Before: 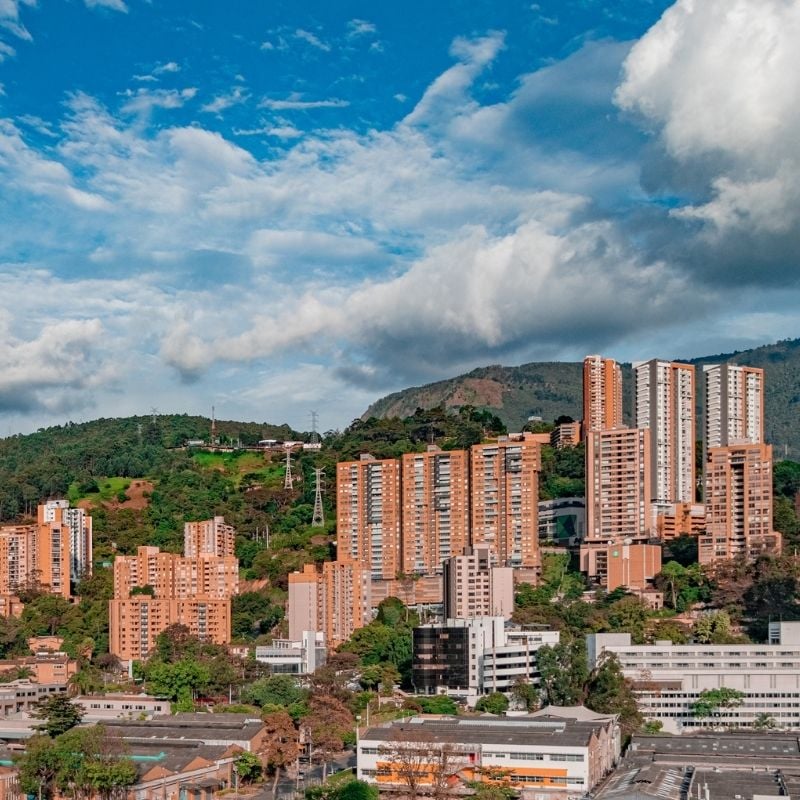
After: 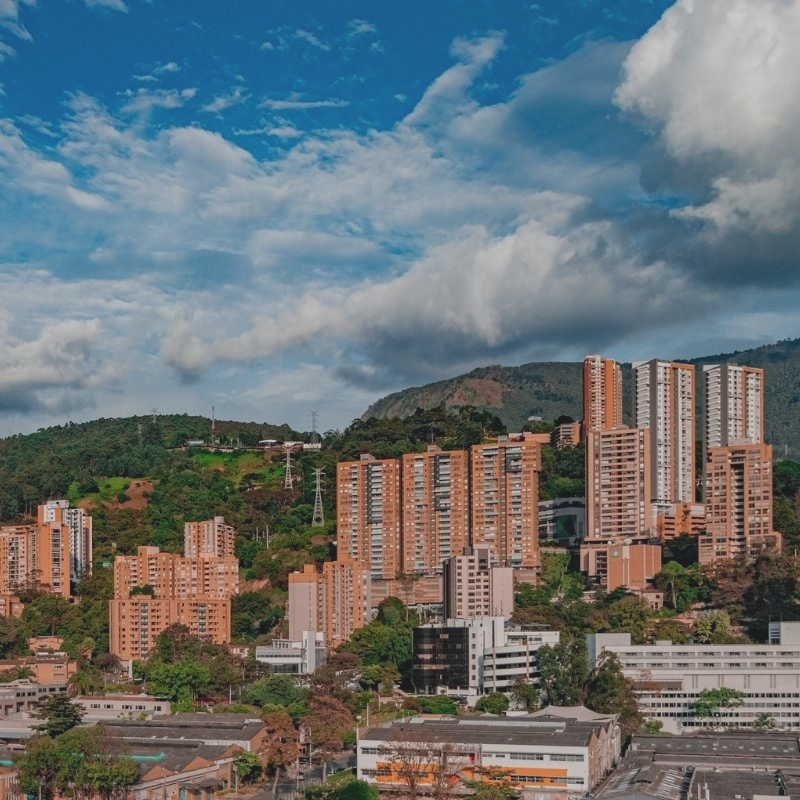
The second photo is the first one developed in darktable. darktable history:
exposure: black level correction -0.015, exposure -0.538 EV, compensate exposure bias true, compensate highlight preservation false
